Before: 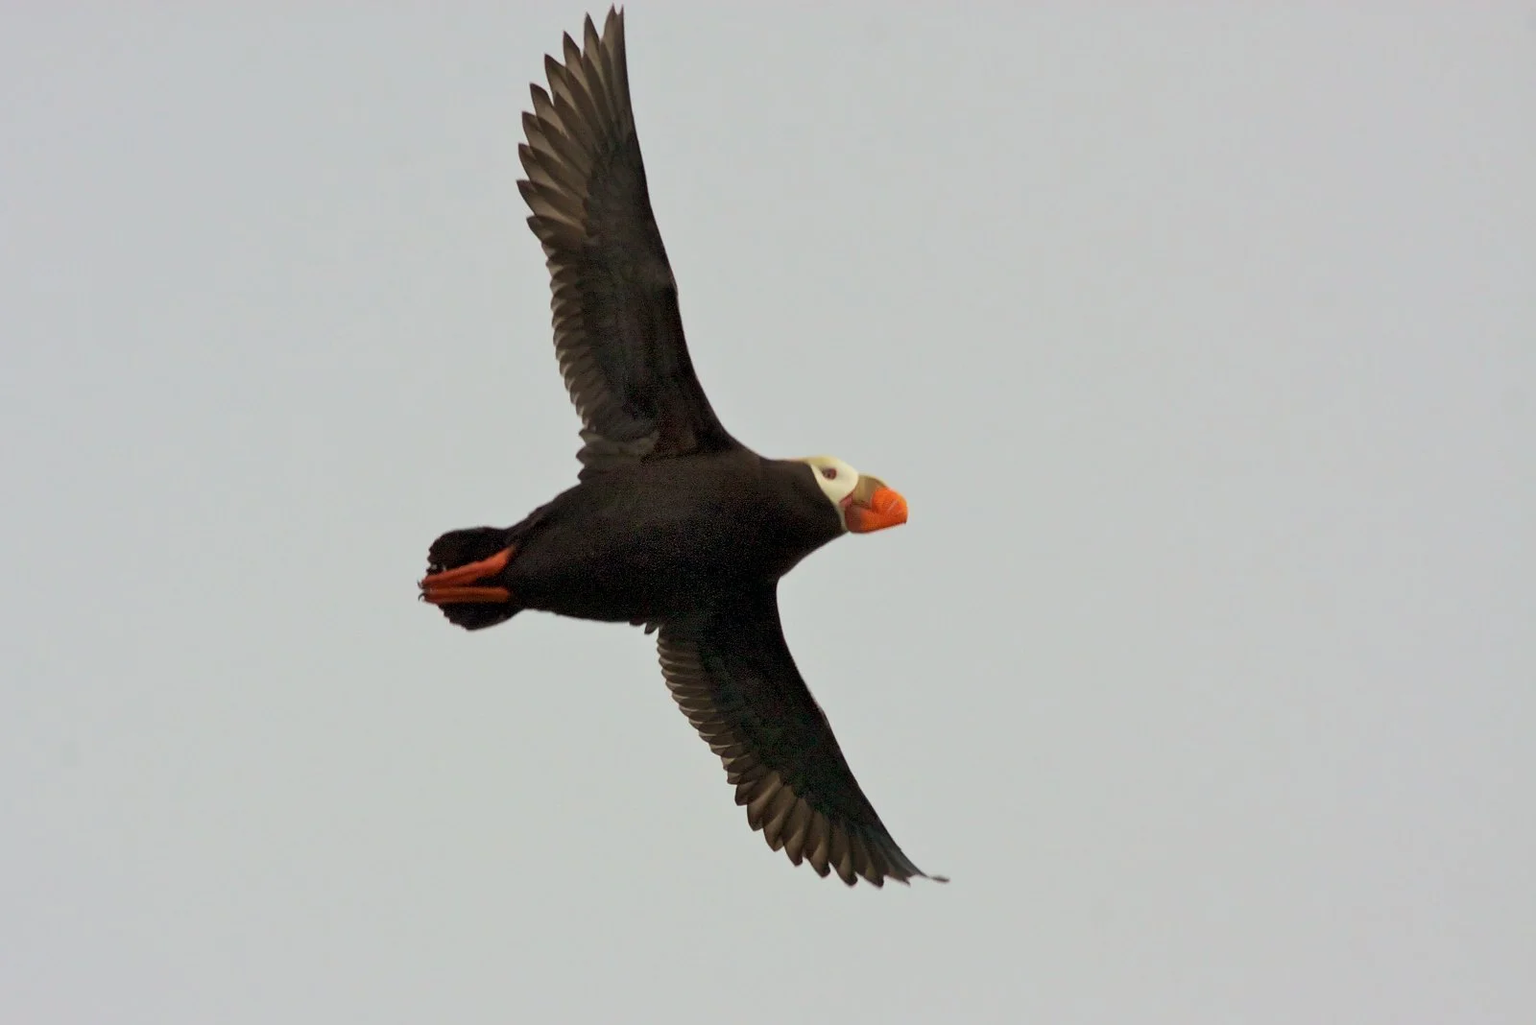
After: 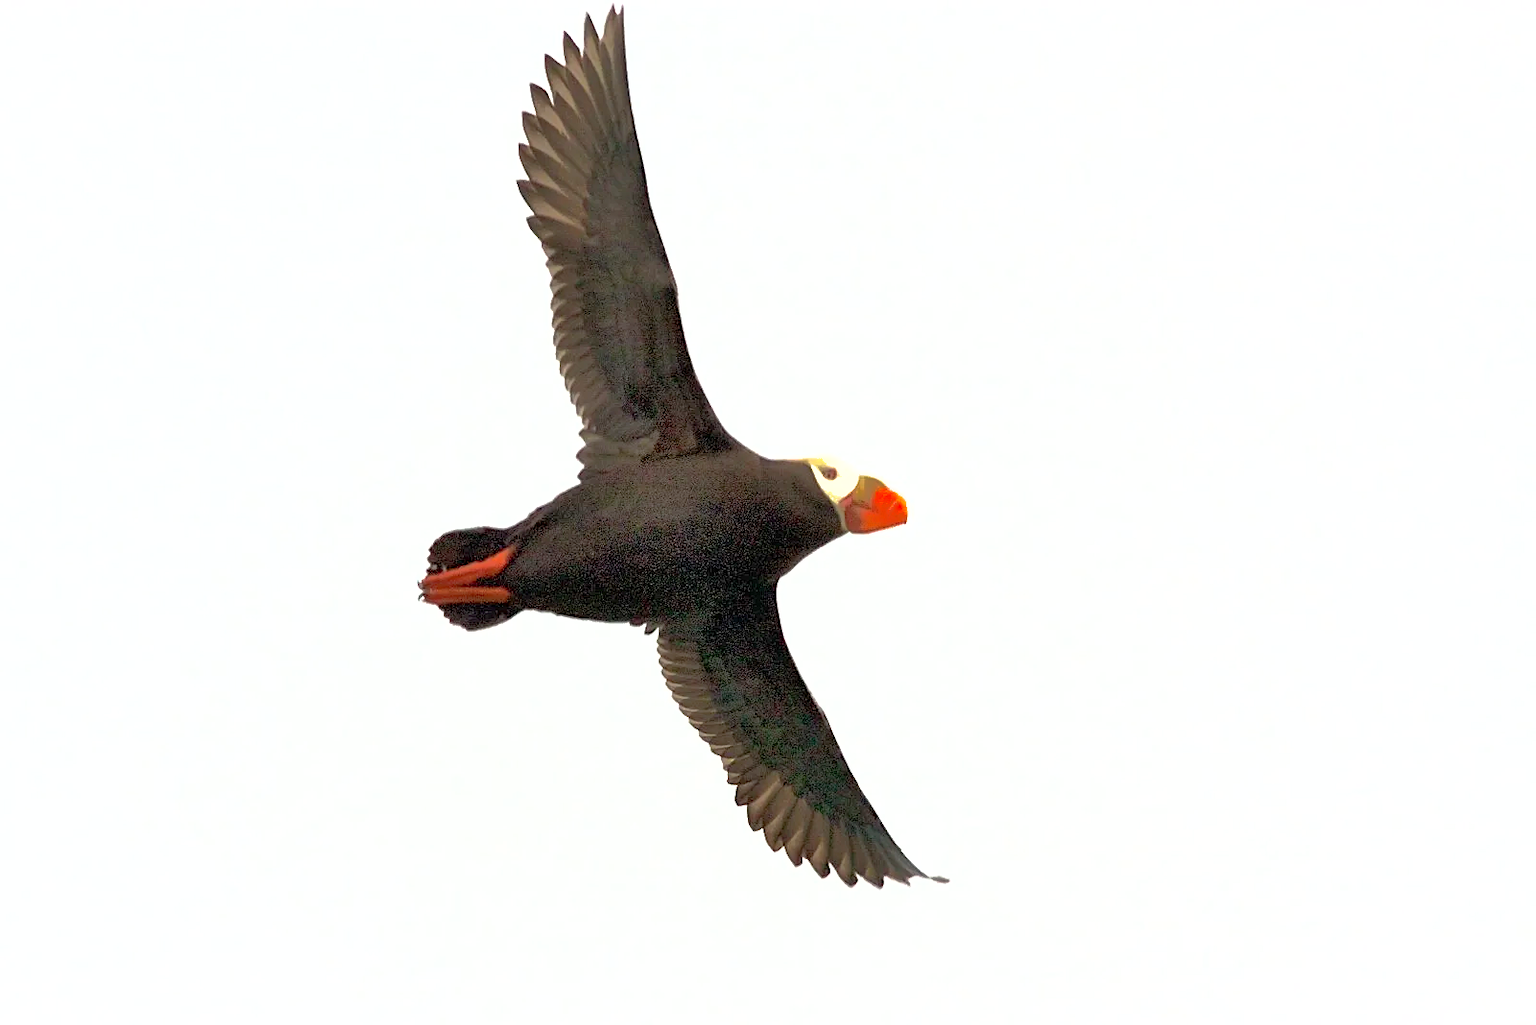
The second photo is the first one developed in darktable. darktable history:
exposure: exposure 1.16 EV, compensate exposure bias true, compensate highlight preservation false
sharpen: on, module defaults
shadows and highlights: on, module defaults
